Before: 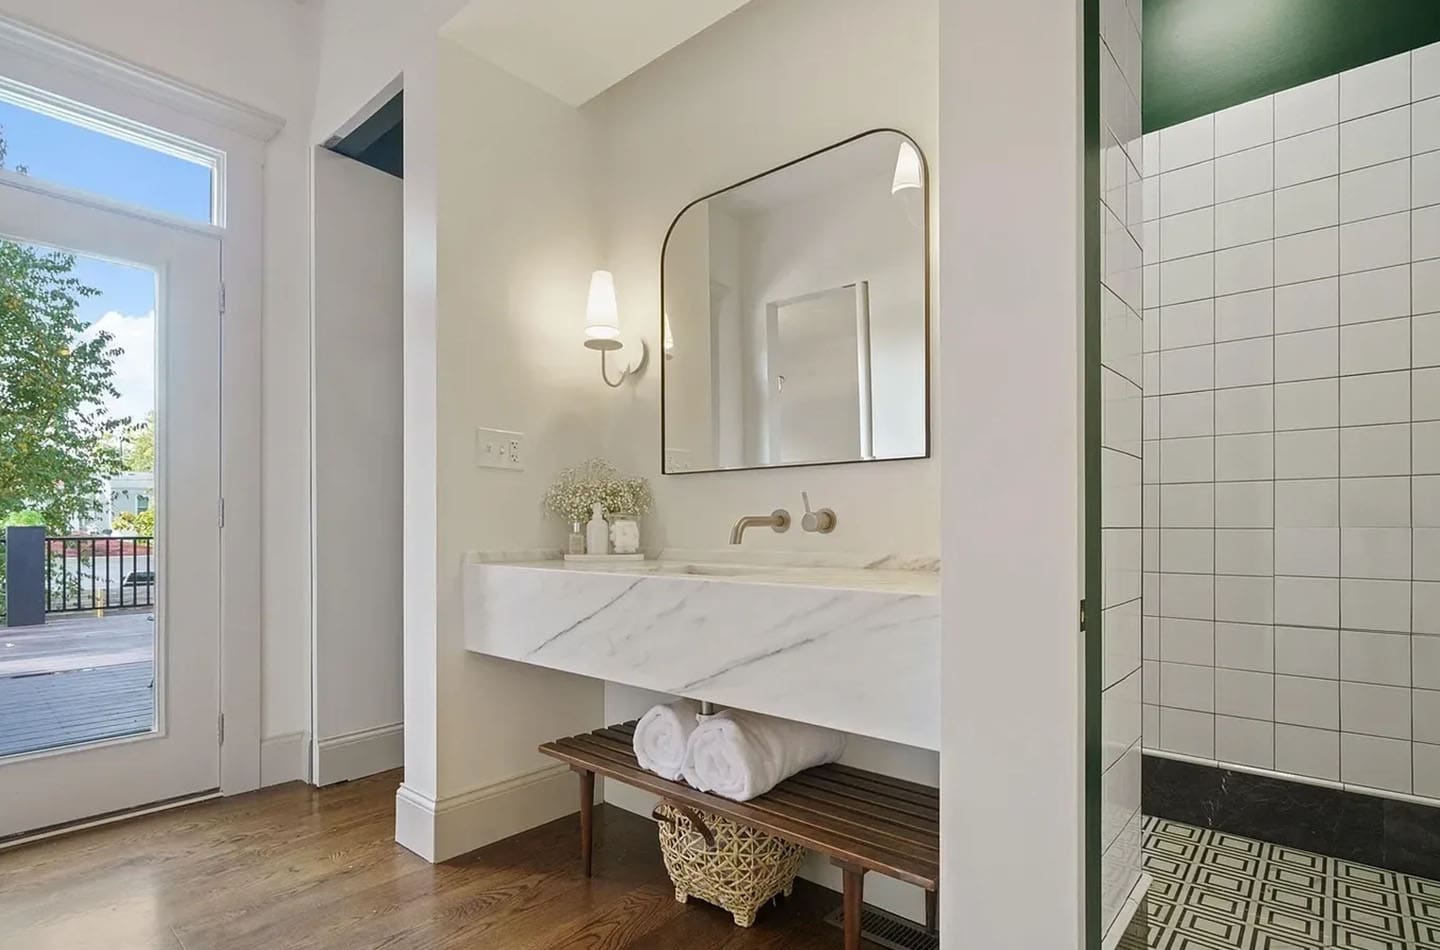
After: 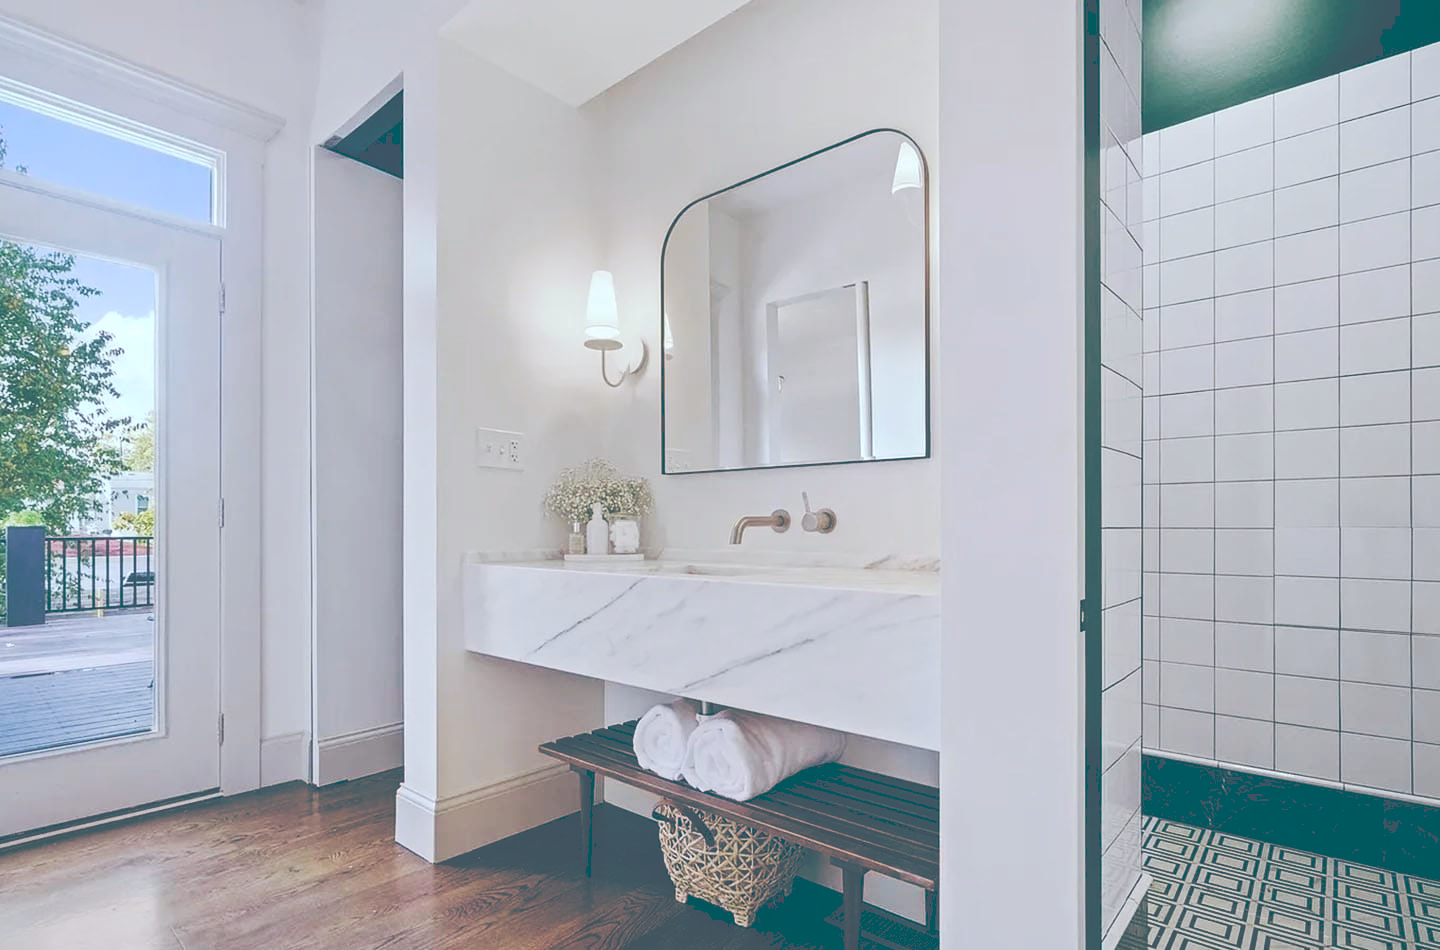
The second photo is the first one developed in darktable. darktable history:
tone curve: curves: ch0 [(0, 0) (0.003, 0.319) (0.011, 0.319) (0.025, 0.319) (0.044, 0.323) (0.069, 0.324) (0.1, 0.328) (0.136, 0.329) (0.177, 0.337) (0.224, 0.351) (0.277, 0.373) (0.335, 0.413) (0.399, 0.458) (0.468, 0.533) (0.543, 0.617) (0.623, 0.71) (0.709, 0.783) (0.801, 0.849) (0.898, 0.911) (1, 1)], preserve colors none
color look up table: target L [97.81, 83.56, 80.87, 76.84, 67.56, 63.32, 58.37, 51.36, 45.49, 23.32, 201.49, 89.4, 74.45, 74.7, 63.71, 62.06, 56.99, 40.57, 47.43, 37.3, 29.94, 29.92, 22.25, 13.78, 10.38, 91.9, 81.12, 74.64, 68.14, 63.23, 61.56, 62.66, 56.83, 44.03, 42.87, 44.64, 37.81, 39.27, 31.74, 33.65, 17.37, 14.37, 12.29, 99.09, 77.55, 66.65, 60.51, 42.81, 32.42], target a [-28.03, -44.25, -66.28, -12.15, -44.54, -12.22, -39.95, -24.56, -41.76, -60.4, 0, 8.37, 4.678, 23.92, 48.26, 13.99, 57.12, 64.36, 25.9, 2.087, 21.58, -2.724, 28.58, -37.02, -26.54, 13.05, 6.149, 31.24, 52.35, -0.275, 9.967, 56.37, 32.7, 27.27, 10.42, 21.99, 54.86, 56.13, 1.693, 31.77, -45.51, -35.67, -26.26, -13.85, -27.31, -10.69, -20.55, -28.6, -7.738], target b [76.29, -2.477, 57.48, -11.99, 21.04, 15.16, 37.08, 30.25, 7.692, -14.5, -0.001, 6.166, 56.19, 41.5, 1.358, 17.28, 40.87, 5.923, 23.4, -3.027, -5.698, -1.87, -11.74, -27.38, -32.99, -15.62, -34.98, -46.97, -40.69, -10.71, -34.11, -66.59, -75.92, -13.42, -66.52, -37.94, -20.58, -61.65, -18.31, -83.05, -26.35, -35.87, -47.04, -4.417, -27.33, -53.31, -29.05, -15.74, -39.13], num patches 49
